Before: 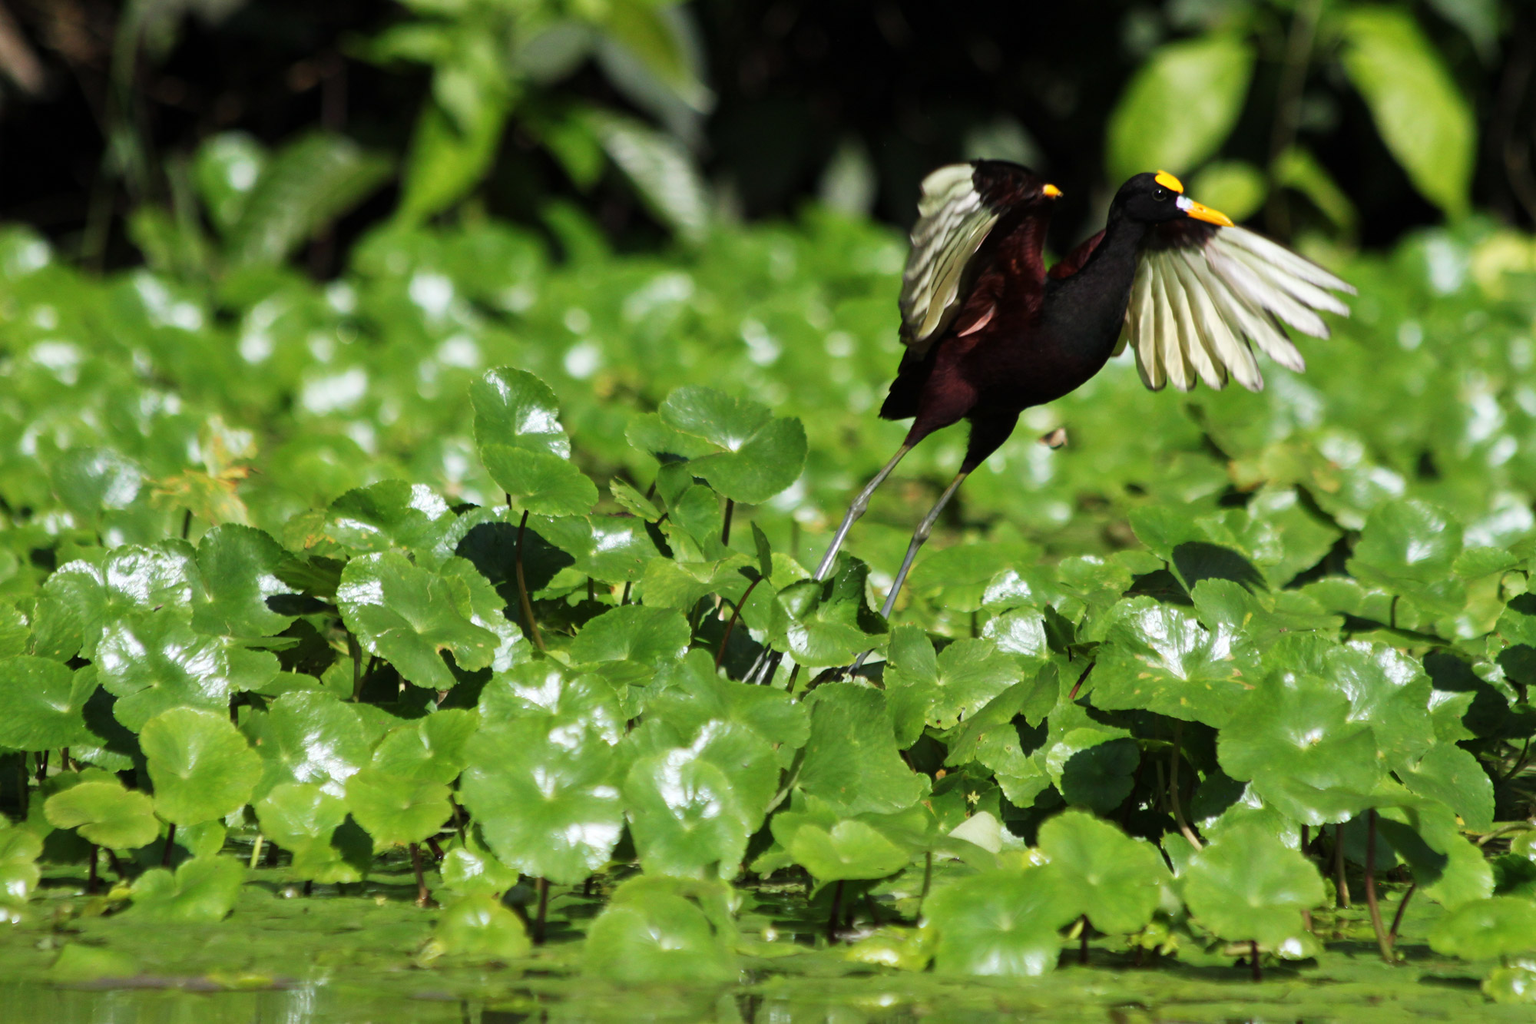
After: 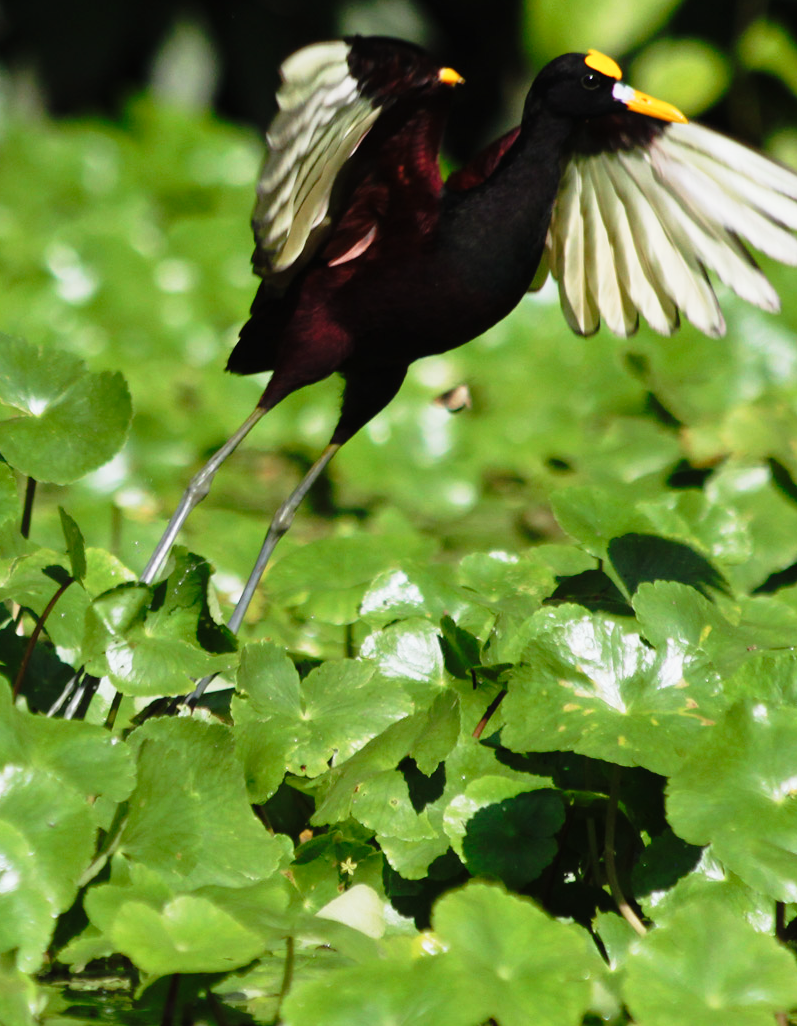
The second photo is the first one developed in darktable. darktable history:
crop: left 45.994%, top 12.971%, right 14.119%, bottom 10.009%
tone curve: curves: ch0 [(0, 0.009) (0.105, 0.08) (0.195, 0.18) (0.283, 0.316) (0.384, 0.434) (0.485, 0.531) (0.638, 0.69) (0.81, 0.872) (1, 0.977)]; ch1 [(0, 0) (0.161, 0.092) (0.35, 0.33) (0.379, 0.401) (0.456, 0.469) (0.502, 0.5) (0.525, 0.514) (0.586, 0.604) (0.642, 0.645) (0.858, 0.817) (1, 0.942)]; ch2 [(0, 0) (0.371, 0.362) (0.437, 0.437) (0.48, 0.49) (0.53, 0.515) (0.56, 0.571) (0.622, 0.606) (0.881, 0.795) (1, 0.929)], preserve colors none
